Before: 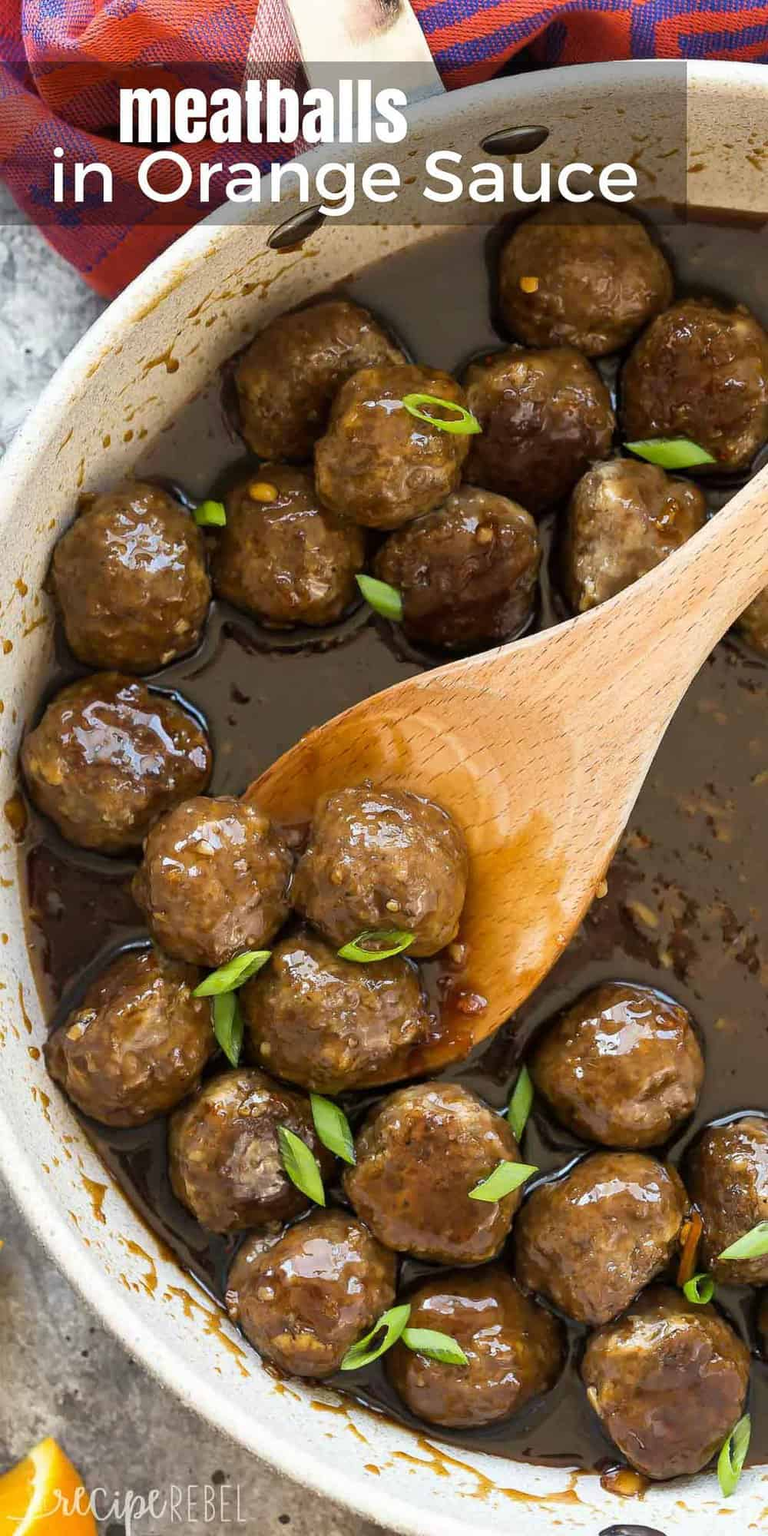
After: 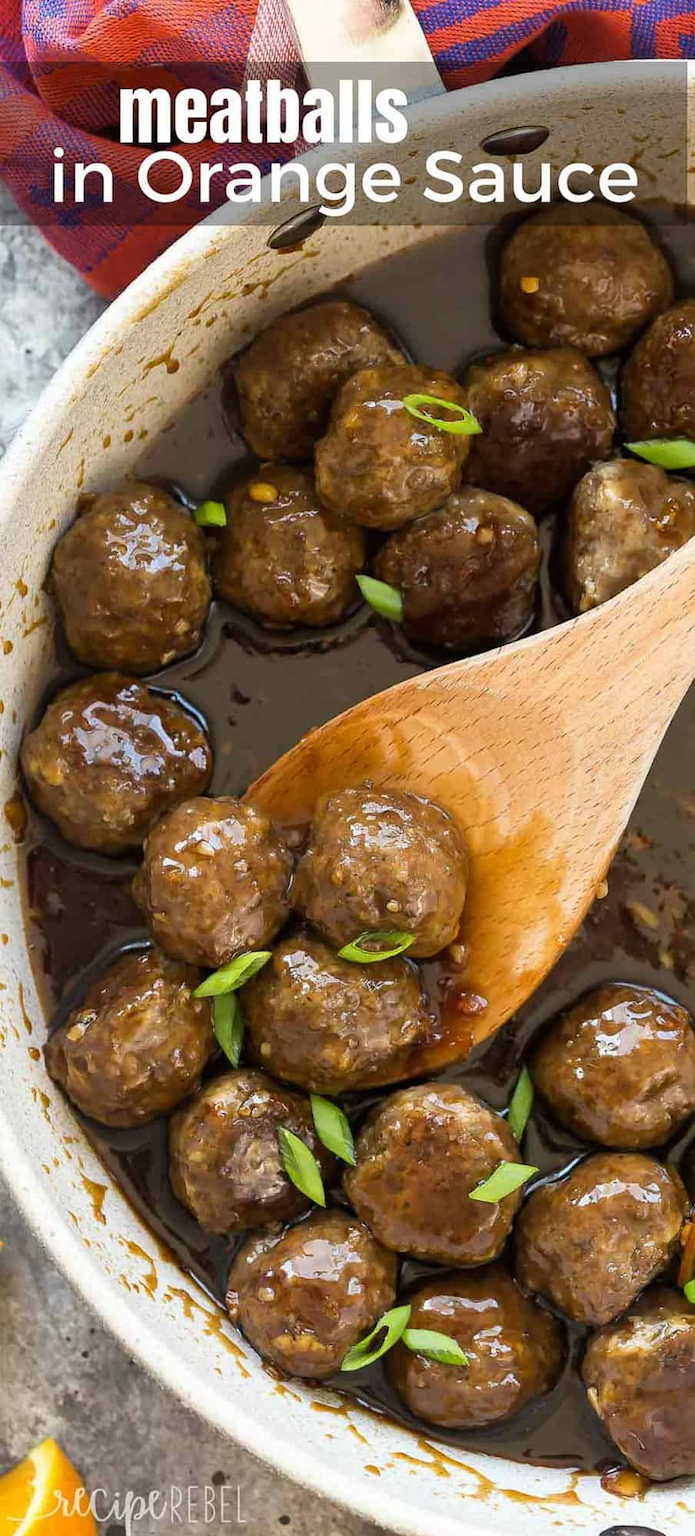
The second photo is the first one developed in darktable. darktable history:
crop: right 9.496%, bottom 0.04%
